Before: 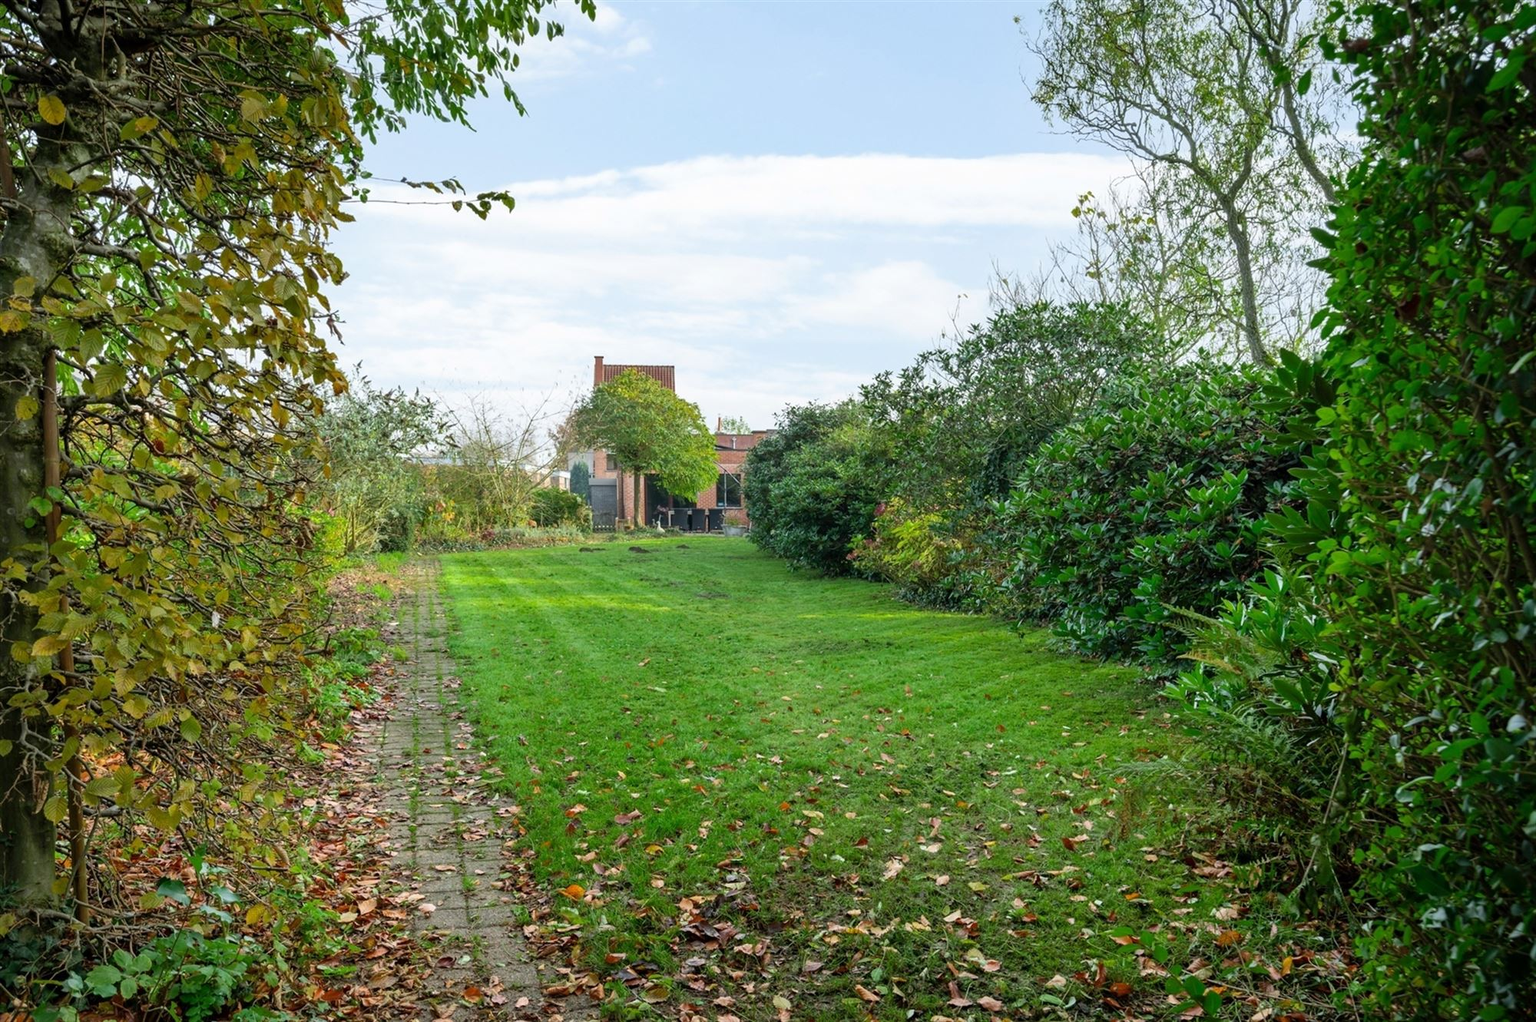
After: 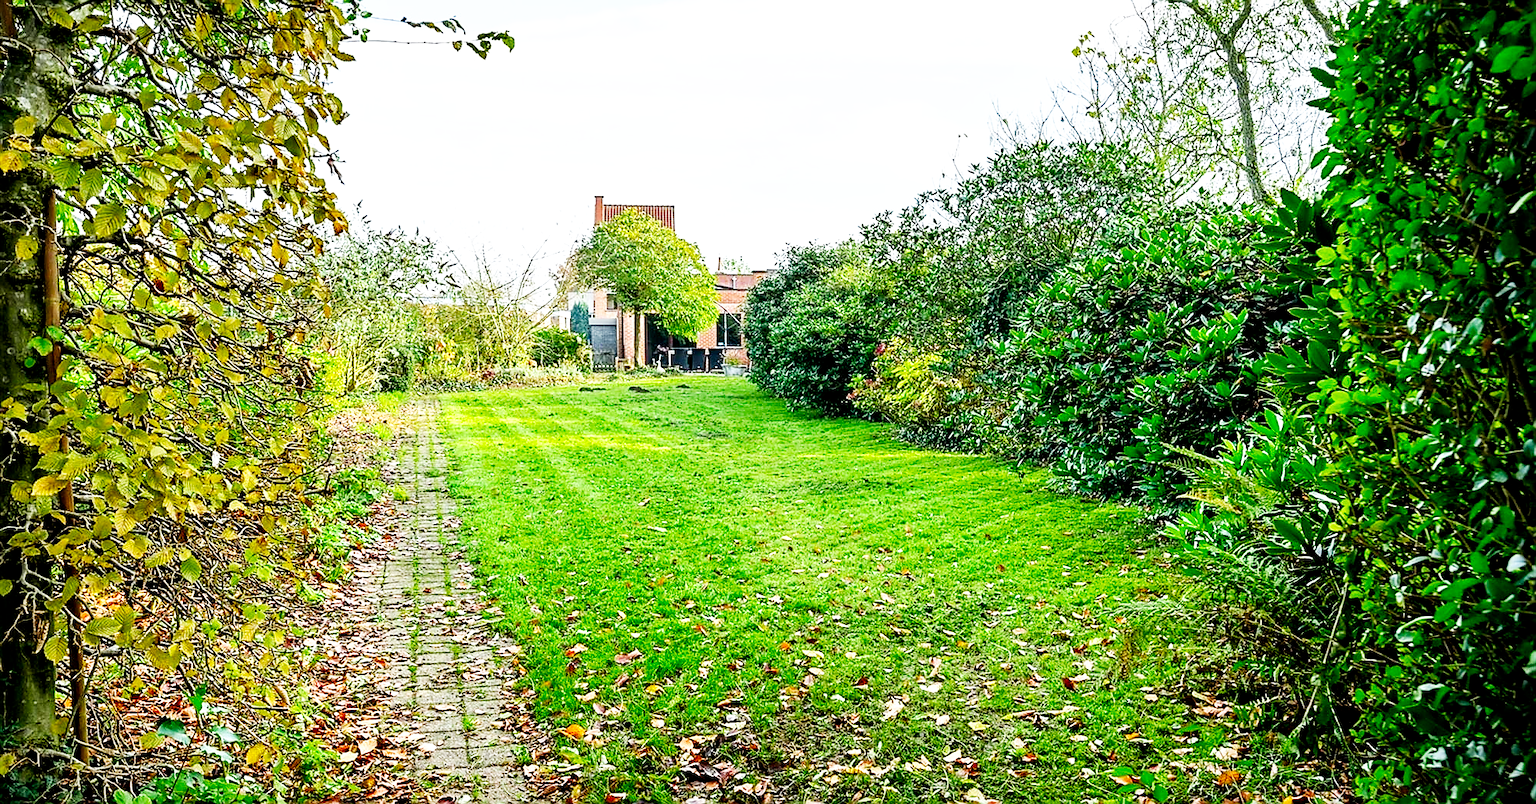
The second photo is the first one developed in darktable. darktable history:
crop and rotate: top 15.794%, bottom 5.395%
local contrast: mode bilateral grid, contrast 20, coarseness 50, detail 119%, midtone range 0.2
exposure: black level correction 0.007, exposure 0.094 EV, compensate highlight preservation false
base curve: curves: ch0 [(0, 0) (0.007, 0.004) (0.027, 0.03) (0.046, 0.07) (0.207, 0.54) (0.442, 0.872) (0.673, 0.972) (1, 1)], preserve colors none
haze removal: compatibility mode true, adaptive false
sharpen: radius 1.352, amount 1.235, threshold 0.714
